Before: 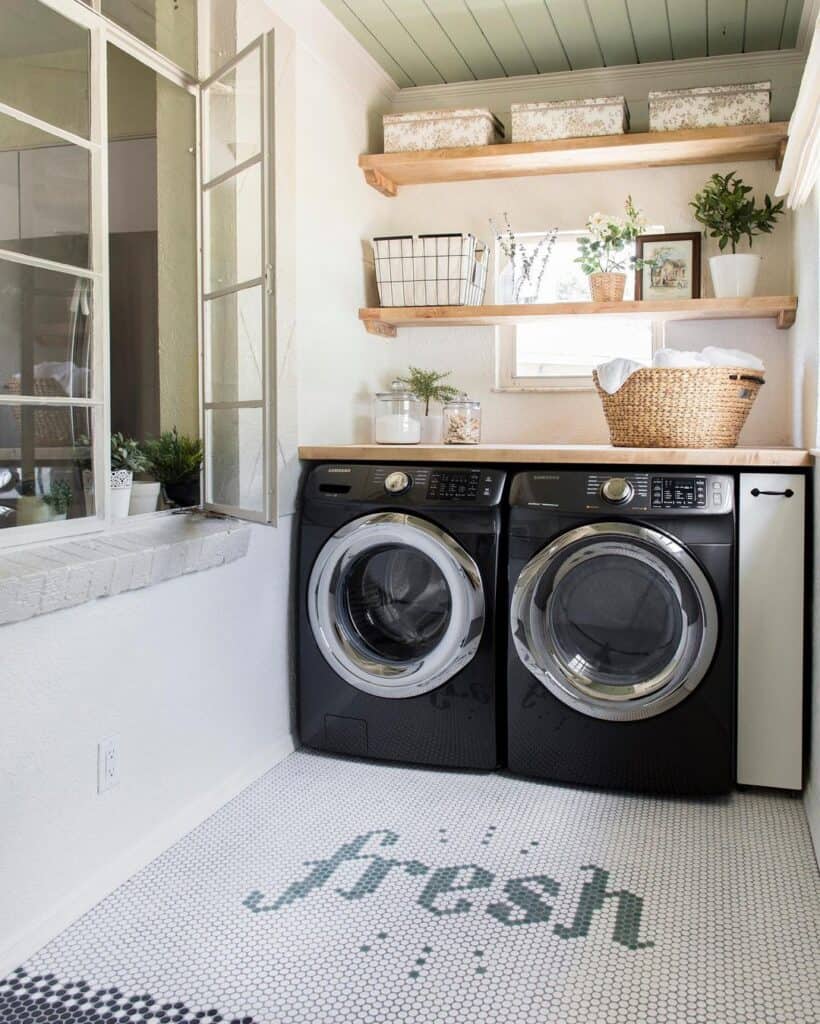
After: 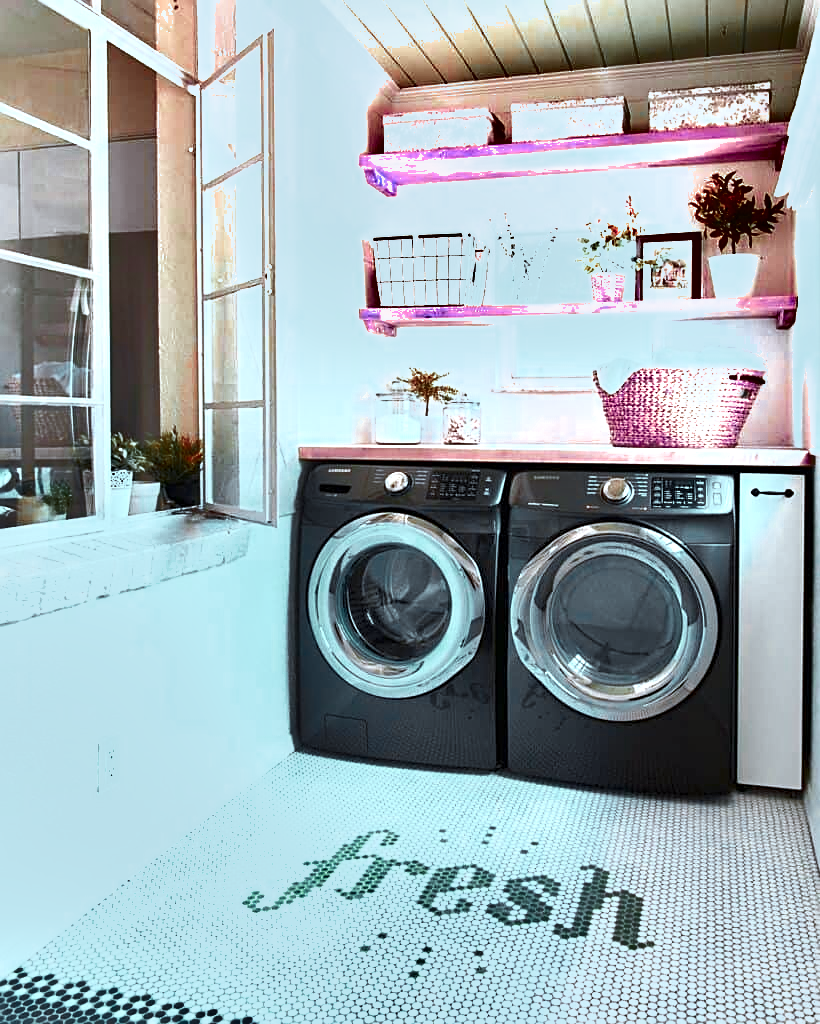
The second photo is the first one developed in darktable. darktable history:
shadows and highlights: soften with gaussian
sharpen: amount 0.498
exposure: black level correction 0, exposure 1.106 EV, compensate highlight preservation false
color correction: highlights a* -2.32, highlights b* -18.43
color zones: curves: ch0 [(0.826, 0.353)]; ch1 [(0.242, 0.647) (0.889, 0.342)]; ch2 [(0.246, 0.089) (0.969, 0.068)]
